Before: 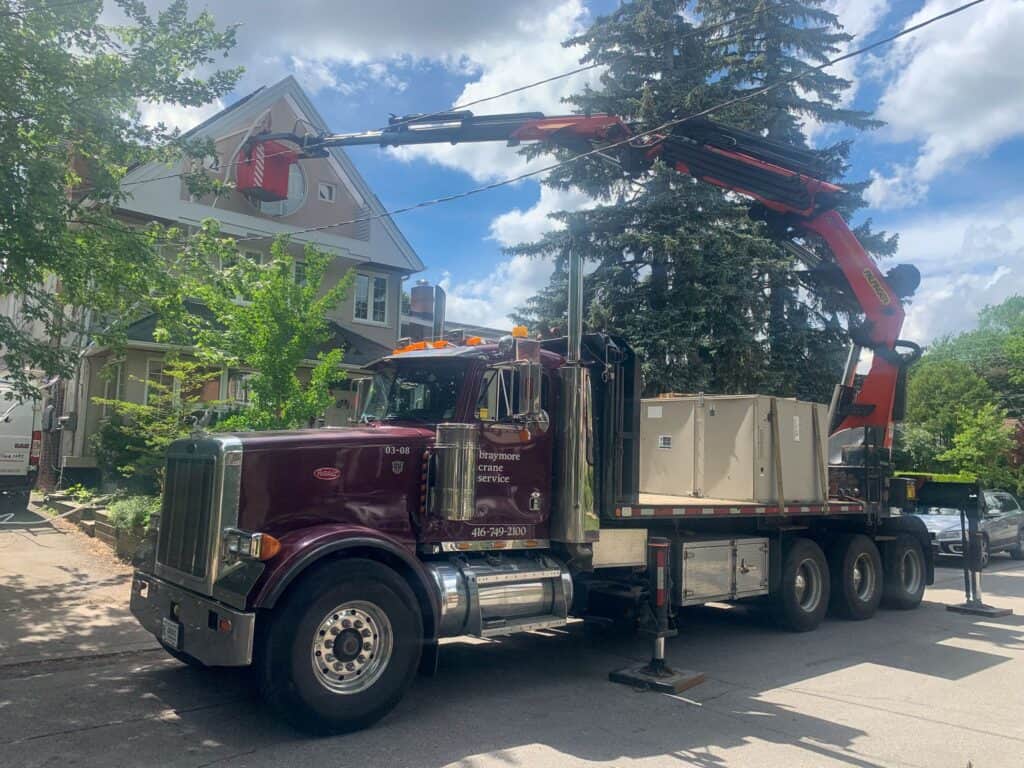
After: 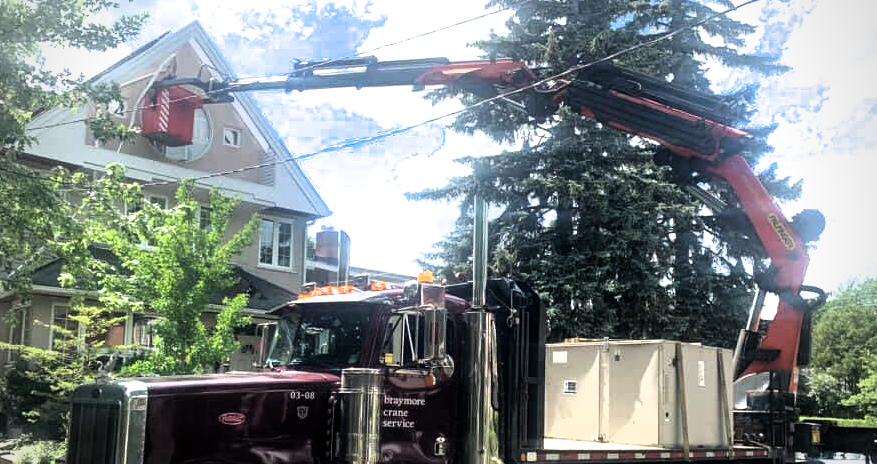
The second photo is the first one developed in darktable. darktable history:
crop and rotate: left 9.345%, top 7.22%, right 4.982%, bottom 32.331%
exposure: black level correction 0, exposure 0.5 EV, compensate highlight preservation false
vignetting: fall-off radius 60.92%
filmic rgb: black relative exposure -8.2 EV, white relative exposure 2.2 EV, threshold 3 EV, hardness 7.11, latitude 85.74%, contrast 1.696, highlights saturation mix -4%, shadows ↔ highlights balance -2.69%, color science v5 (2021), contrast in shadows safe, contrast in highlights safe, enable highlight reconstruction true
